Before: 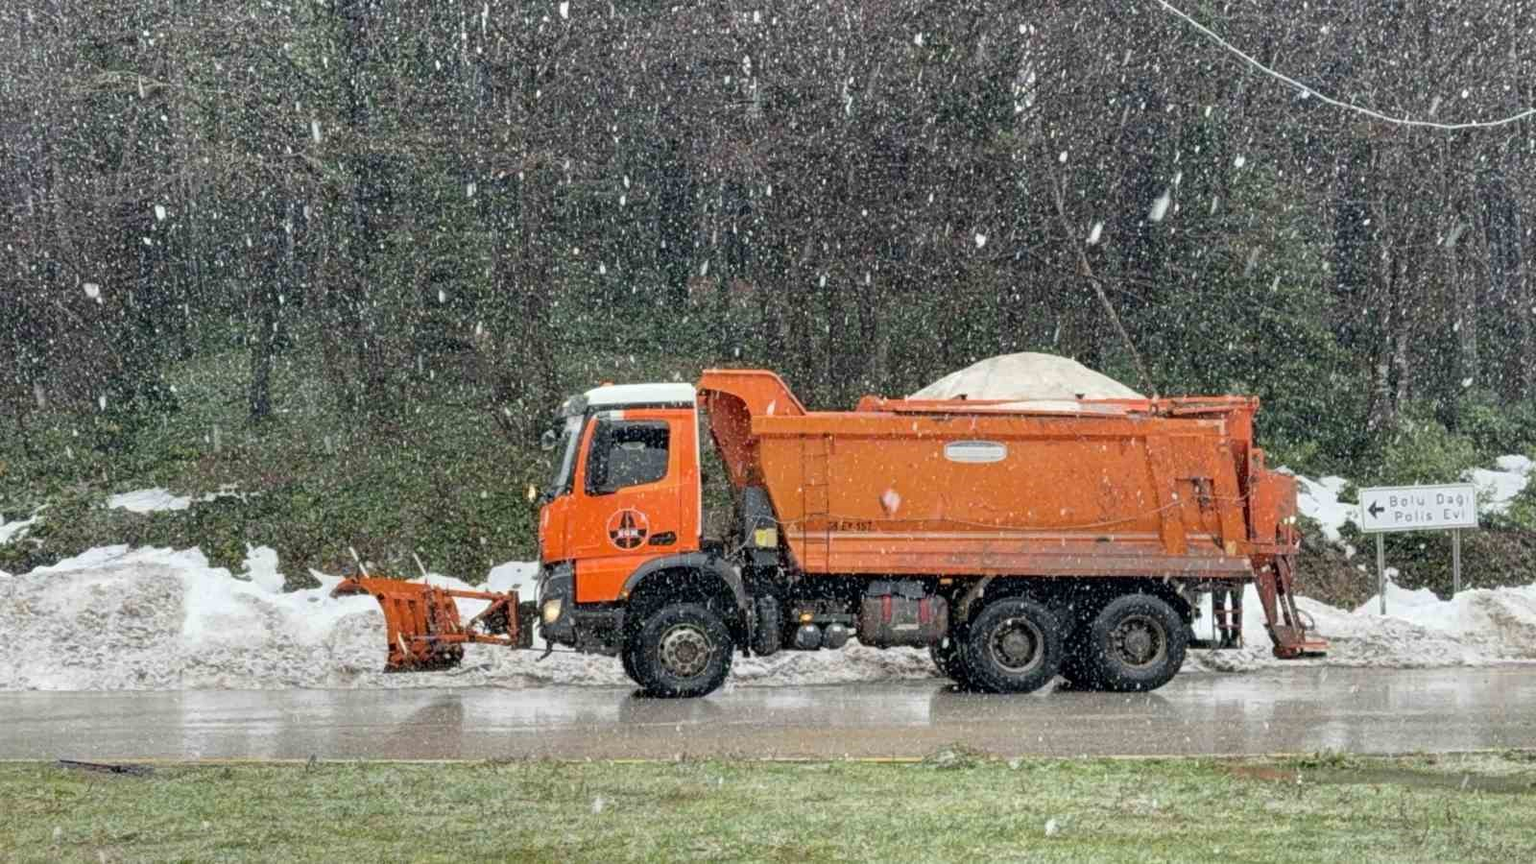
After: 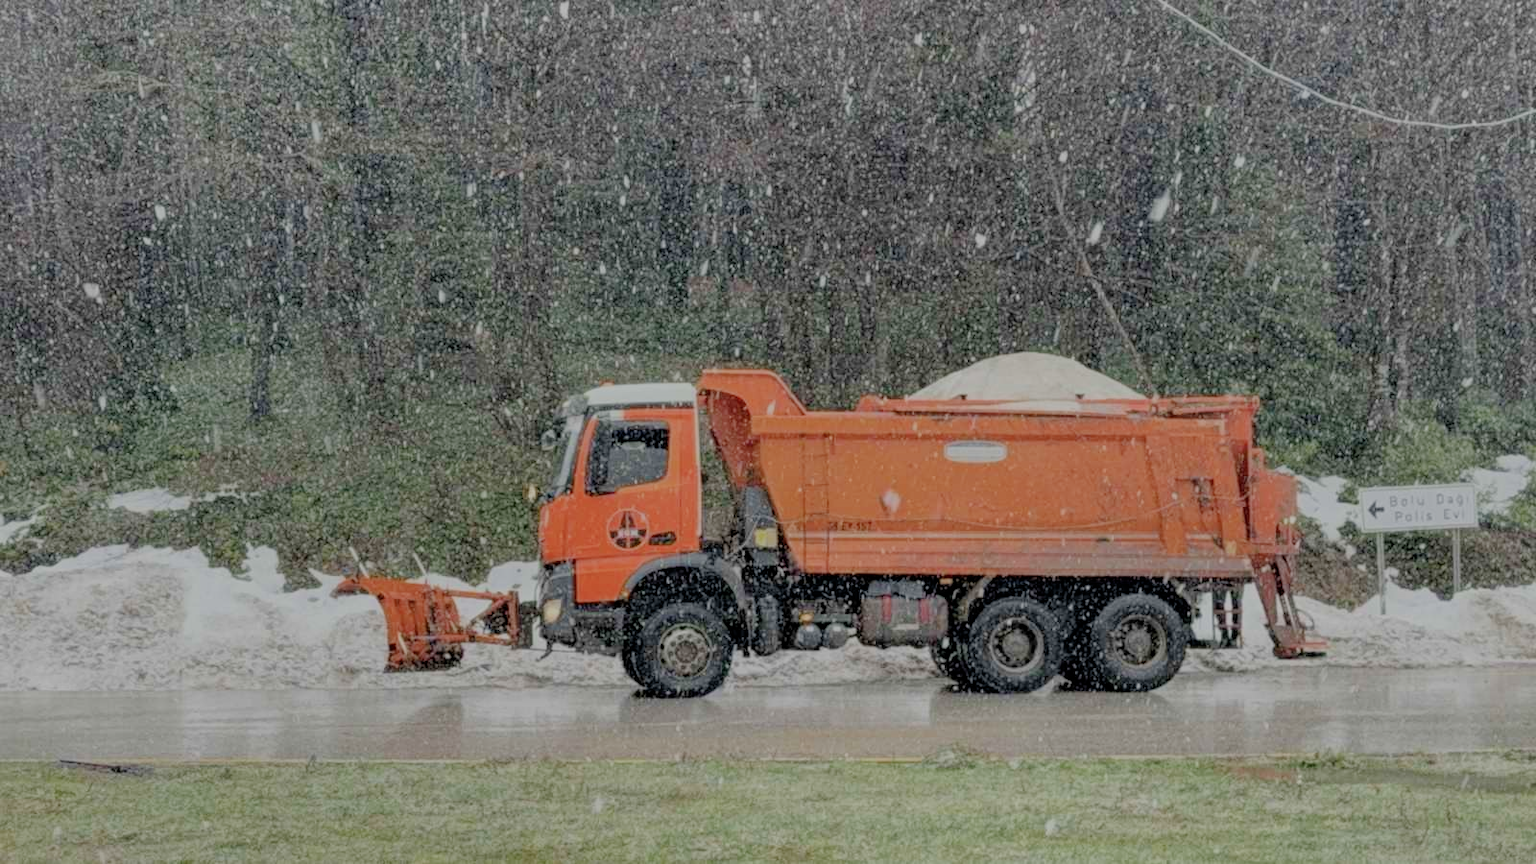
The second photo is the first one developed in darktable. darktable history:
filmic rgb: middle gray luminance 2.7%, black relative exposure -9.94 EV, white relative exposure 7 EV, dynamic range scaling 9.7%, target black luminance 0%, hardness 3.17, latitude 43.78%, contrast 0.679, highlights saturation mix 5.66%, shadows ↔ highlights balance 14.35%
